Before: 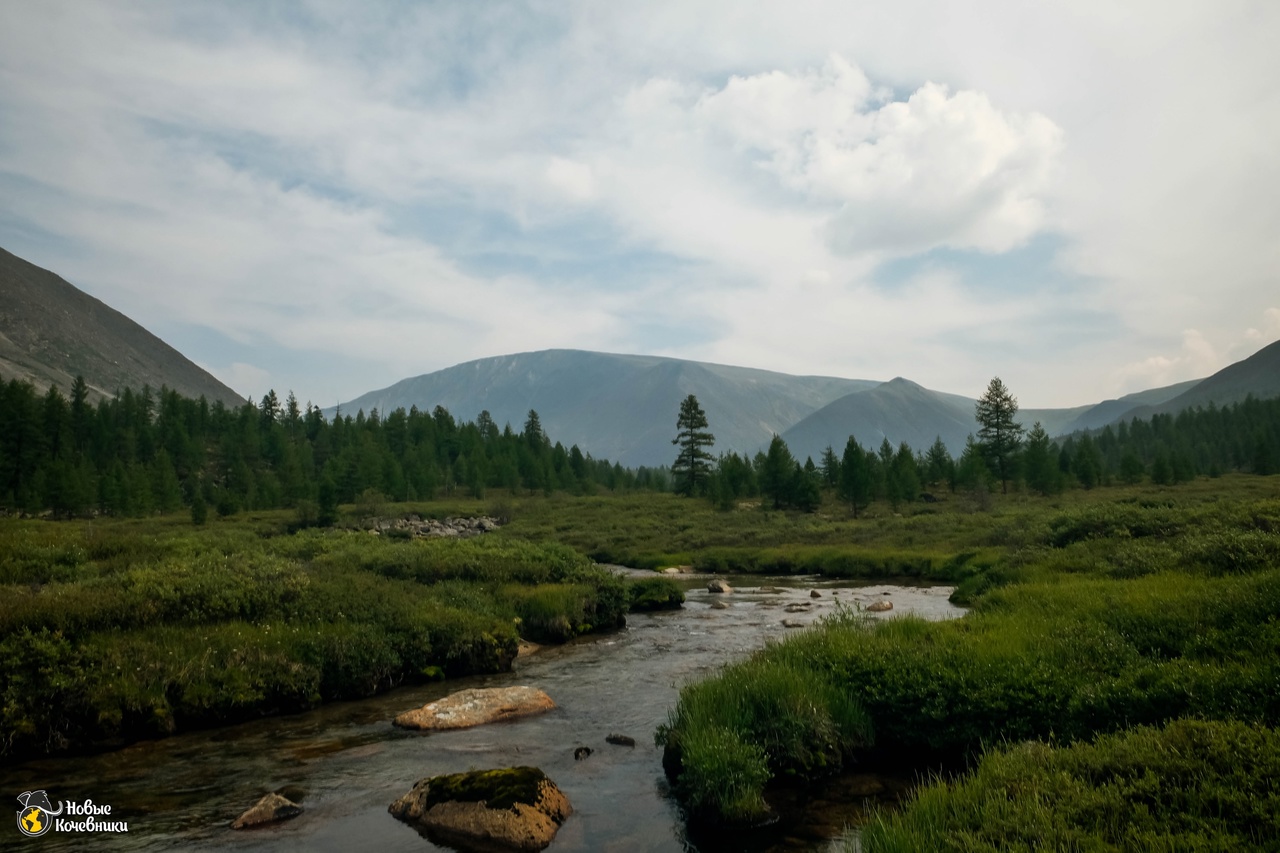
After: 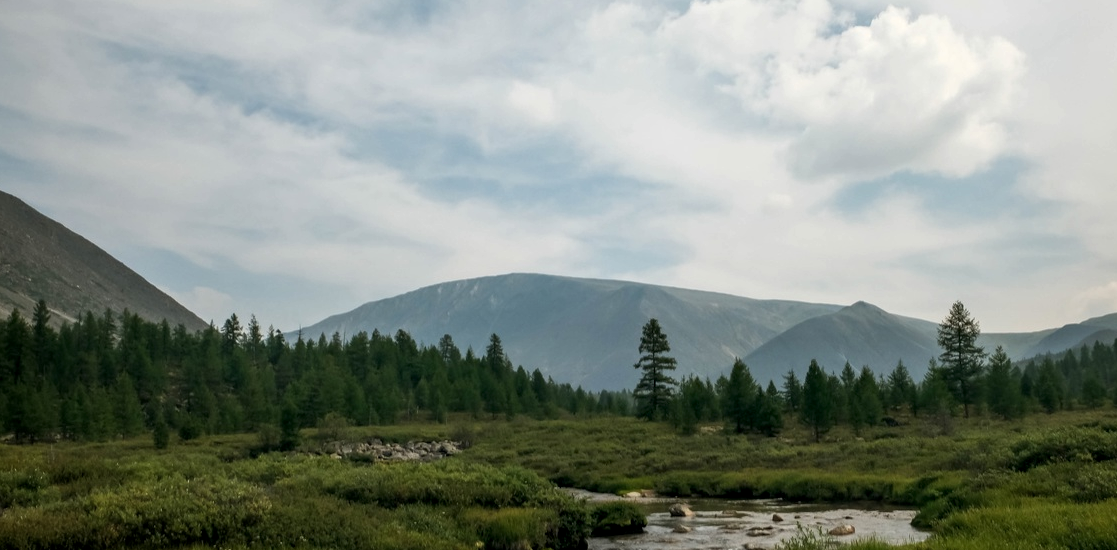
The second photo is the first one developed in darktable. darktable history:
local contrast: detail 130%
crop: left 3.015%, top 8.969%, right 9.647%, bottom 26.457%
